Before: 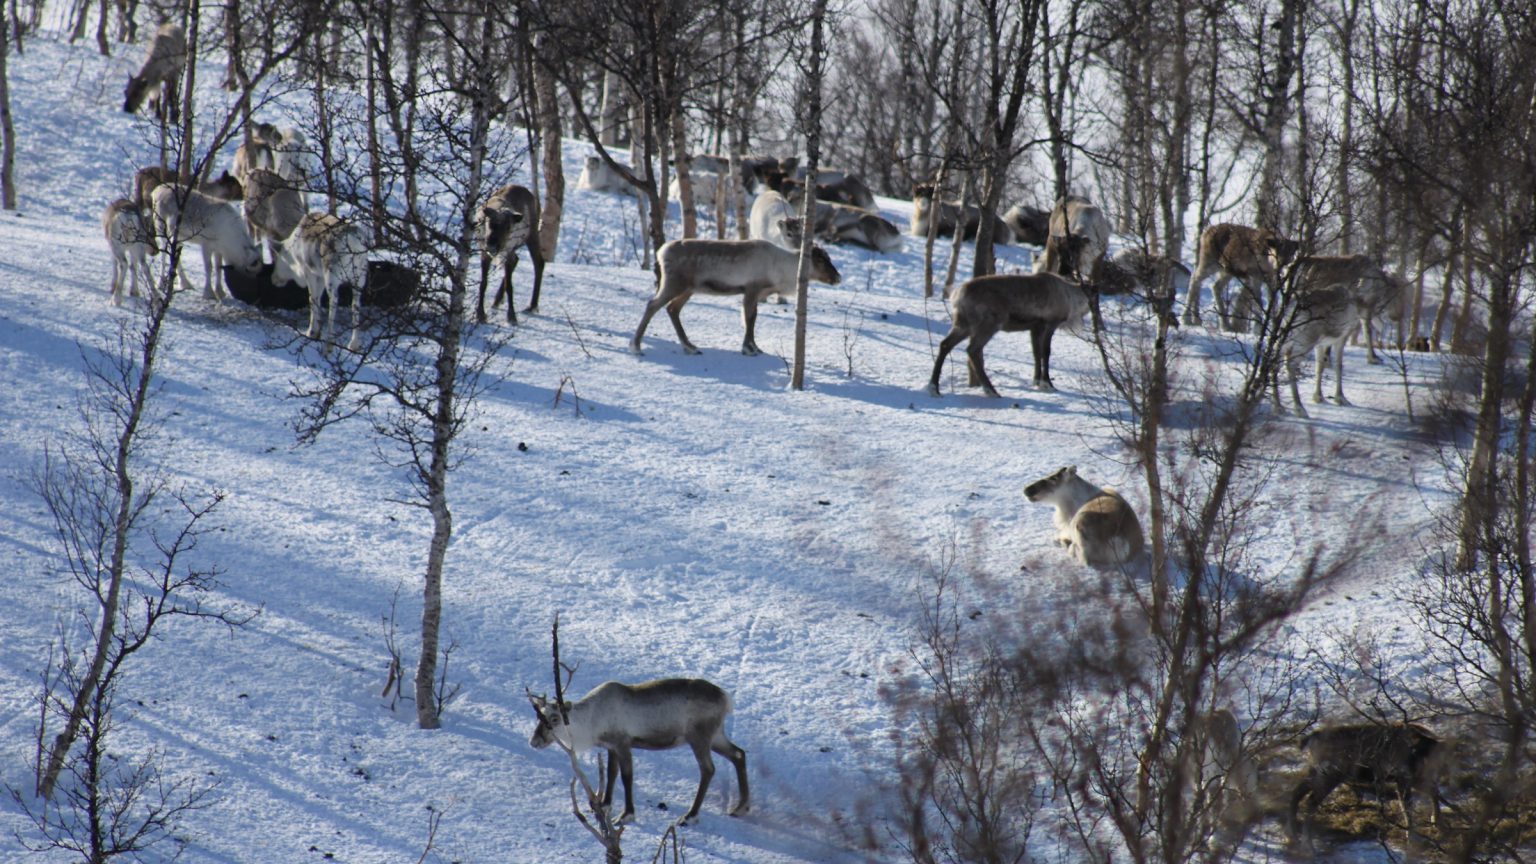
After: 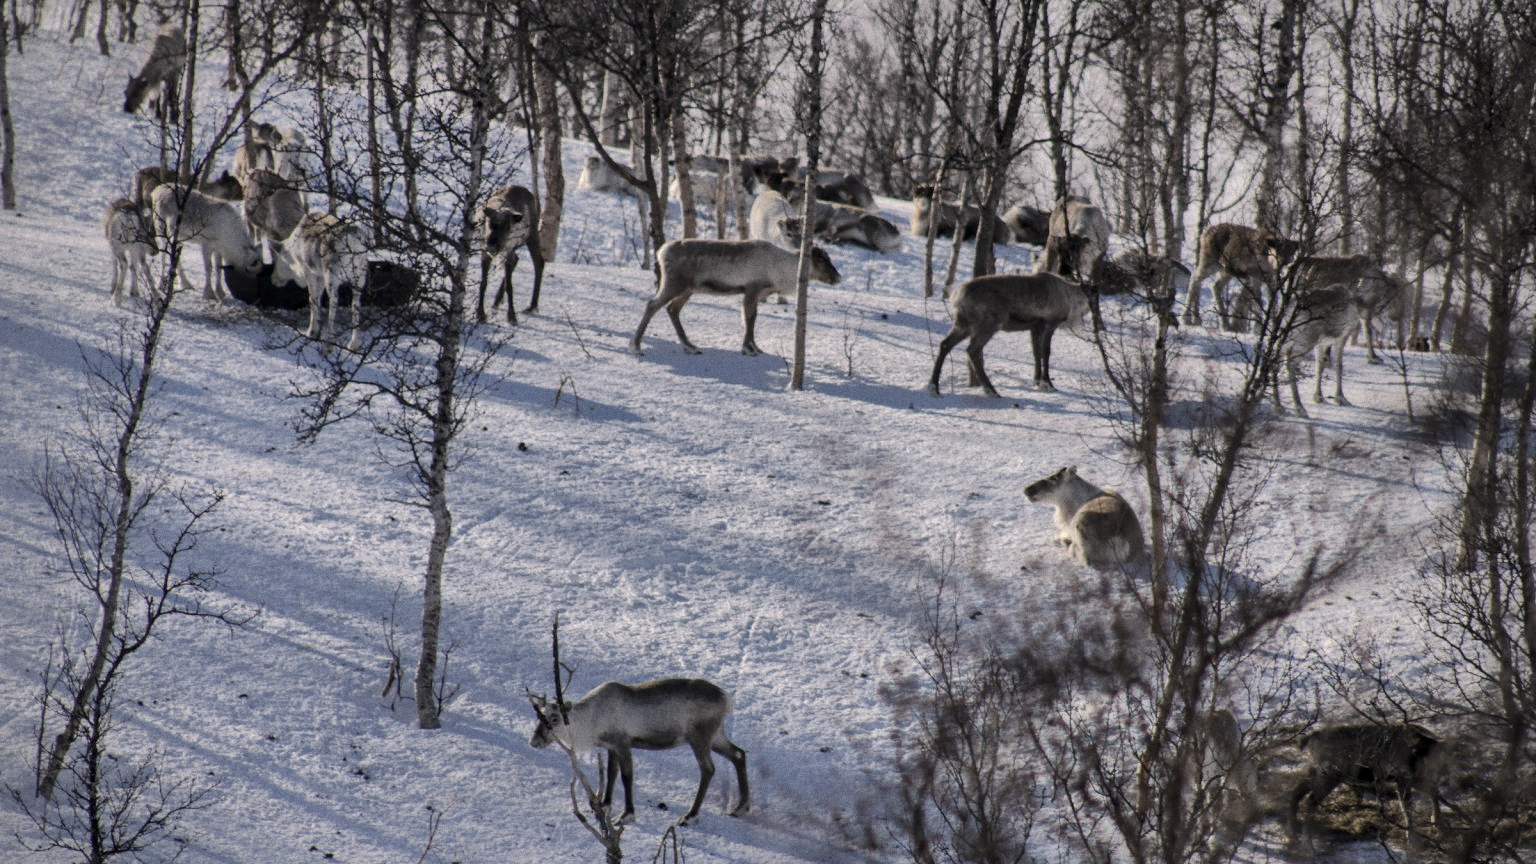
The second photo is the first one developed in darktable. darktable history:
shadows and highlights: shadows -19.91, highlights -73.15
local contrast: on, module defaults
color correction: highlights a* 5.59, highlights b* 5.24, saturation 0.68
grain: on, module defaults
vignetting: brightness -0.167
